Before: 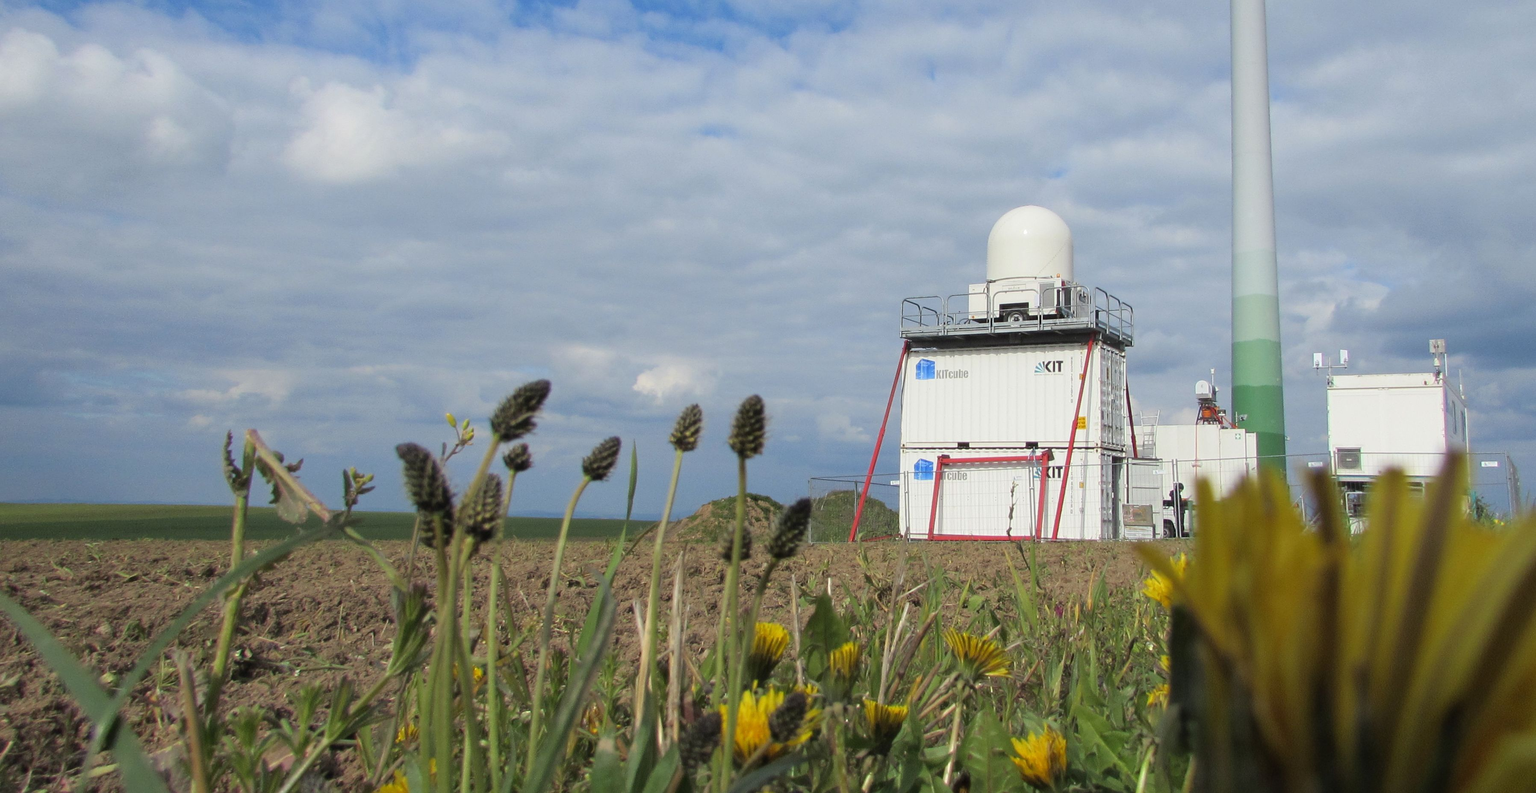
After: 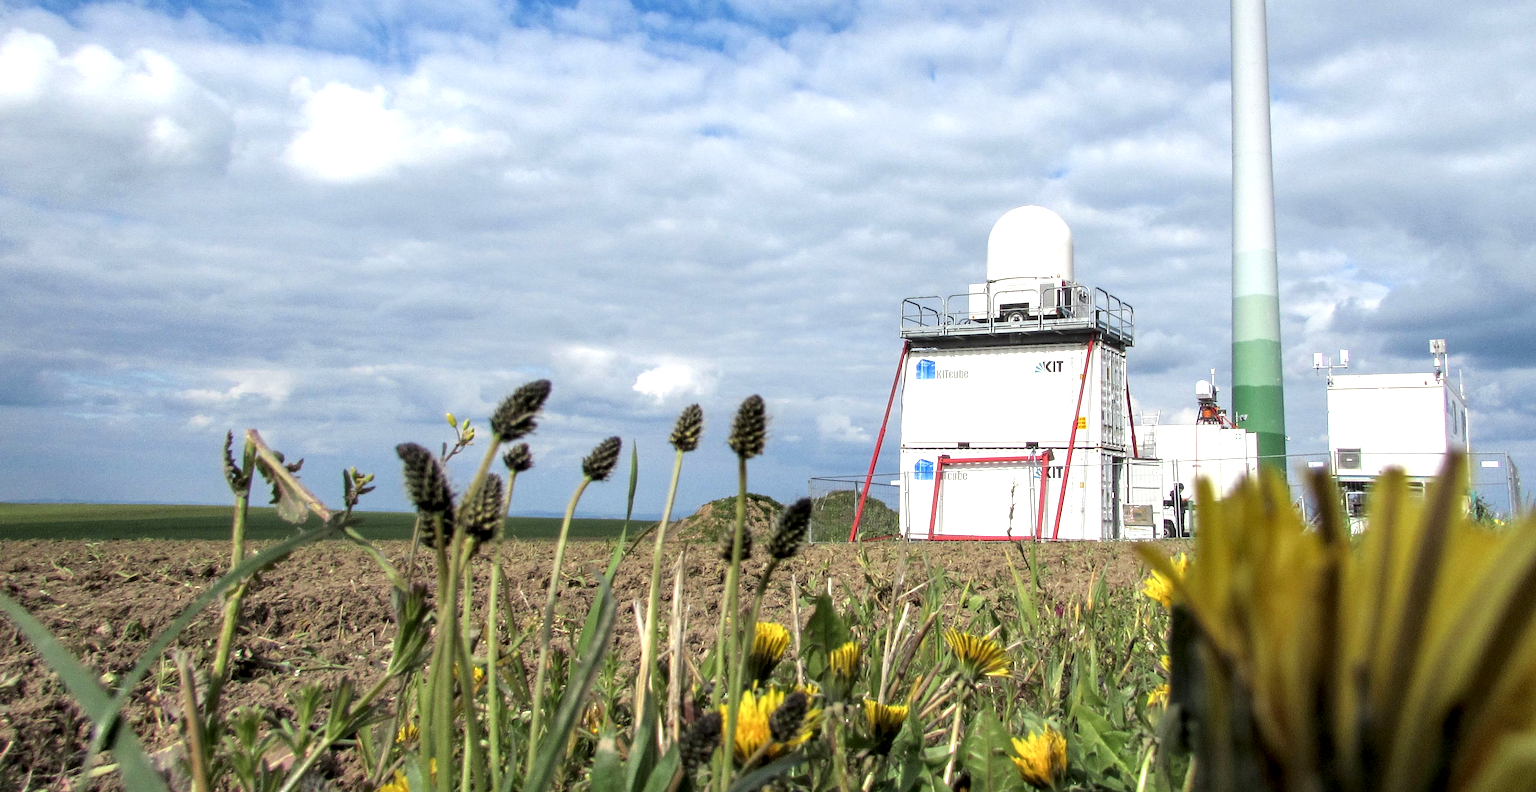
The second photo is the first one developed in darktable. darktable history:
exposure: exposure 0.606 EV, compensate exposure bias true, compensate highlight preservation false
local contrast: detail 160%
